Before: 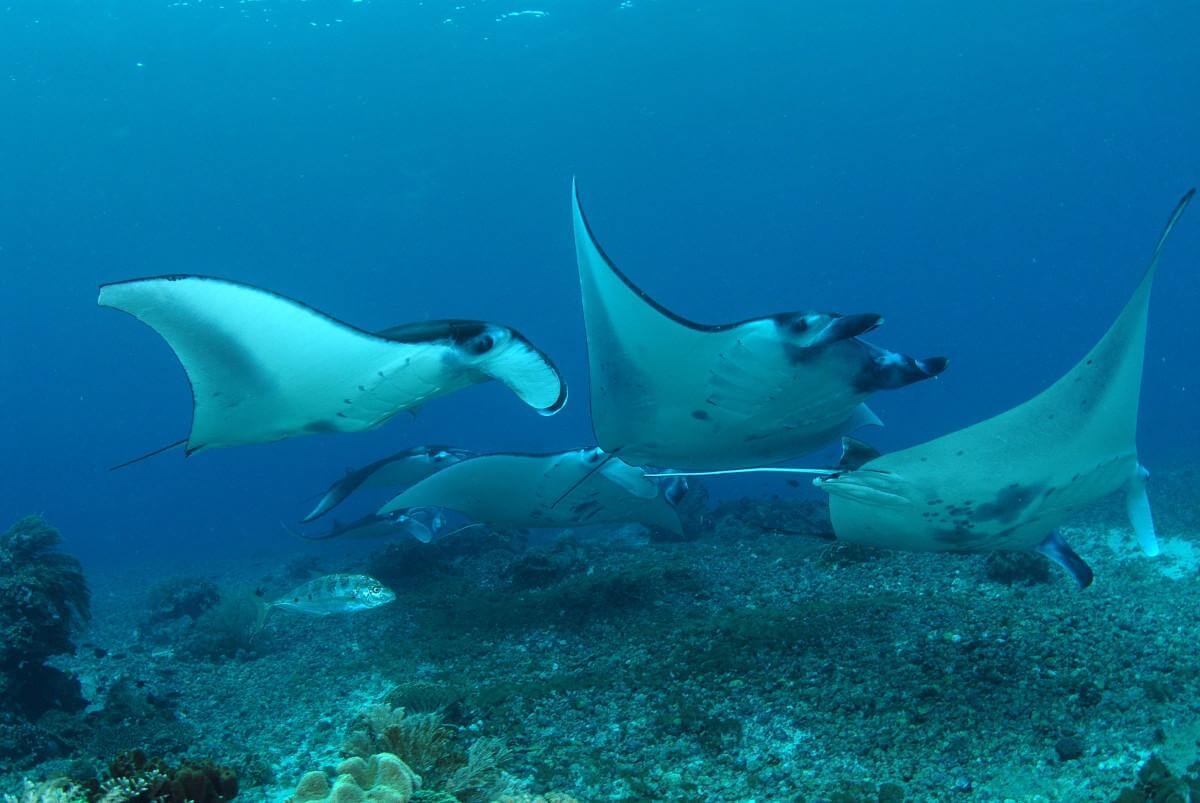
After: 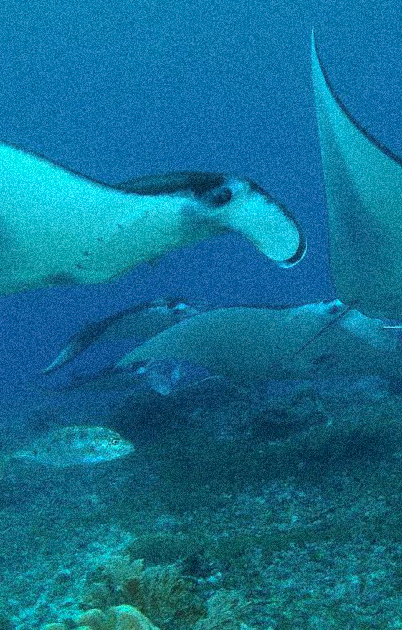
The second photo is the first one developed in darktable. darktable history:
shadows and highlights: on, module defaults
grain: coarseness 46.9 ISO, strength 50.21%, mid-tones bias 0%
crop and rotate: left 21.77%, top 18.528%, right 44.676%, bottom 2.997%
